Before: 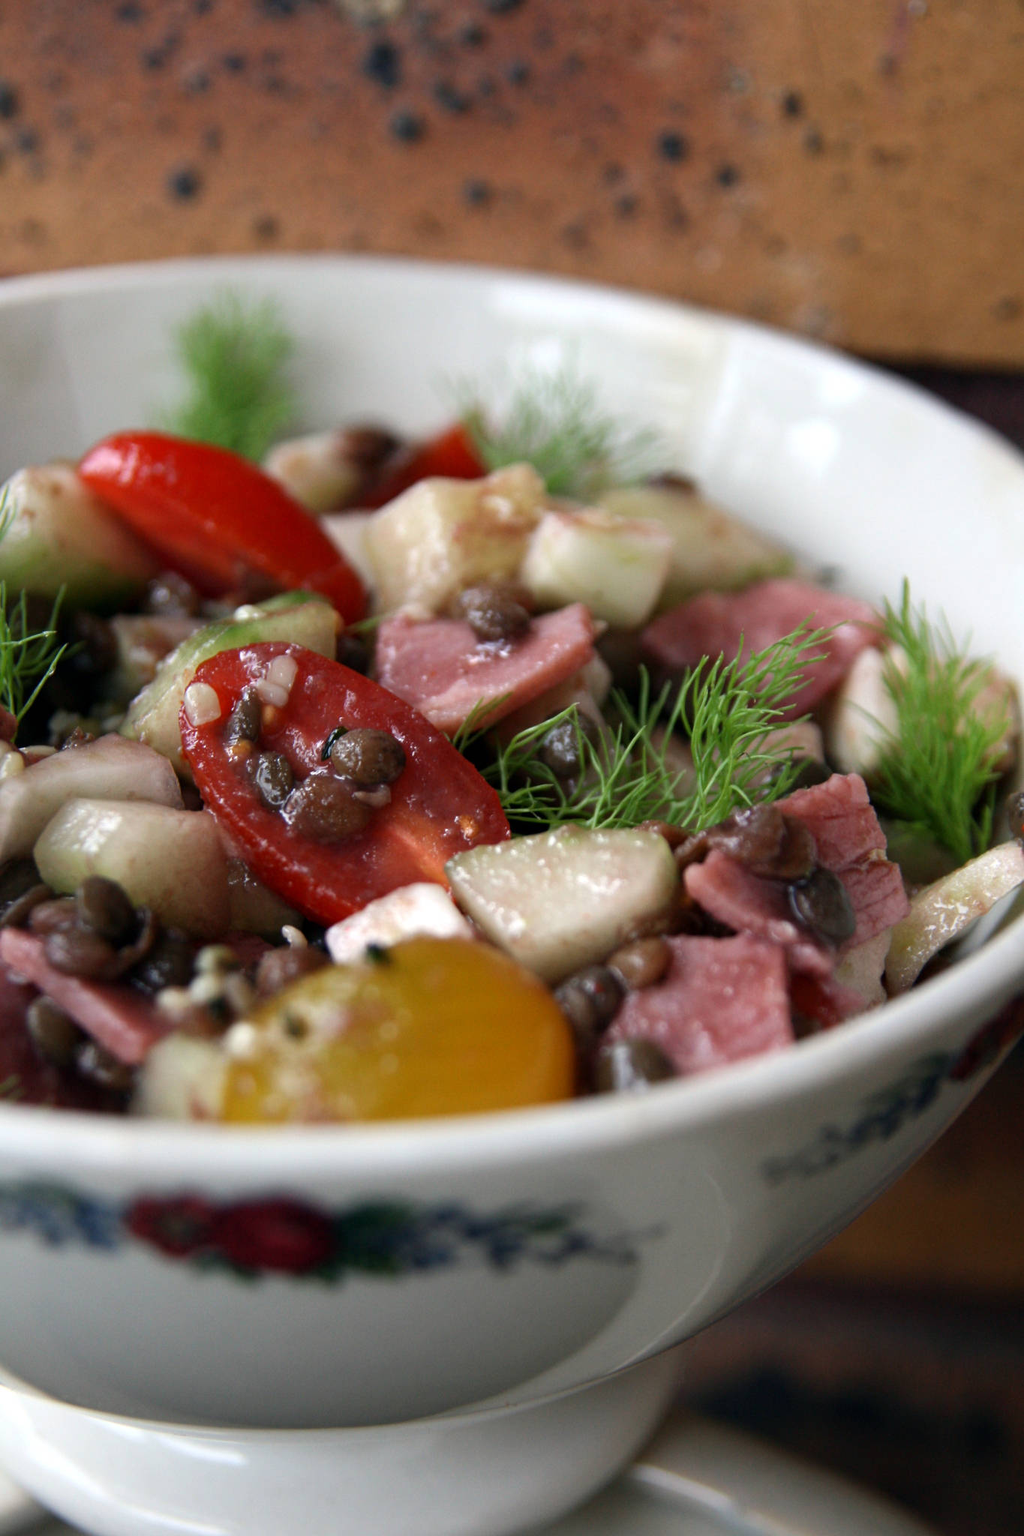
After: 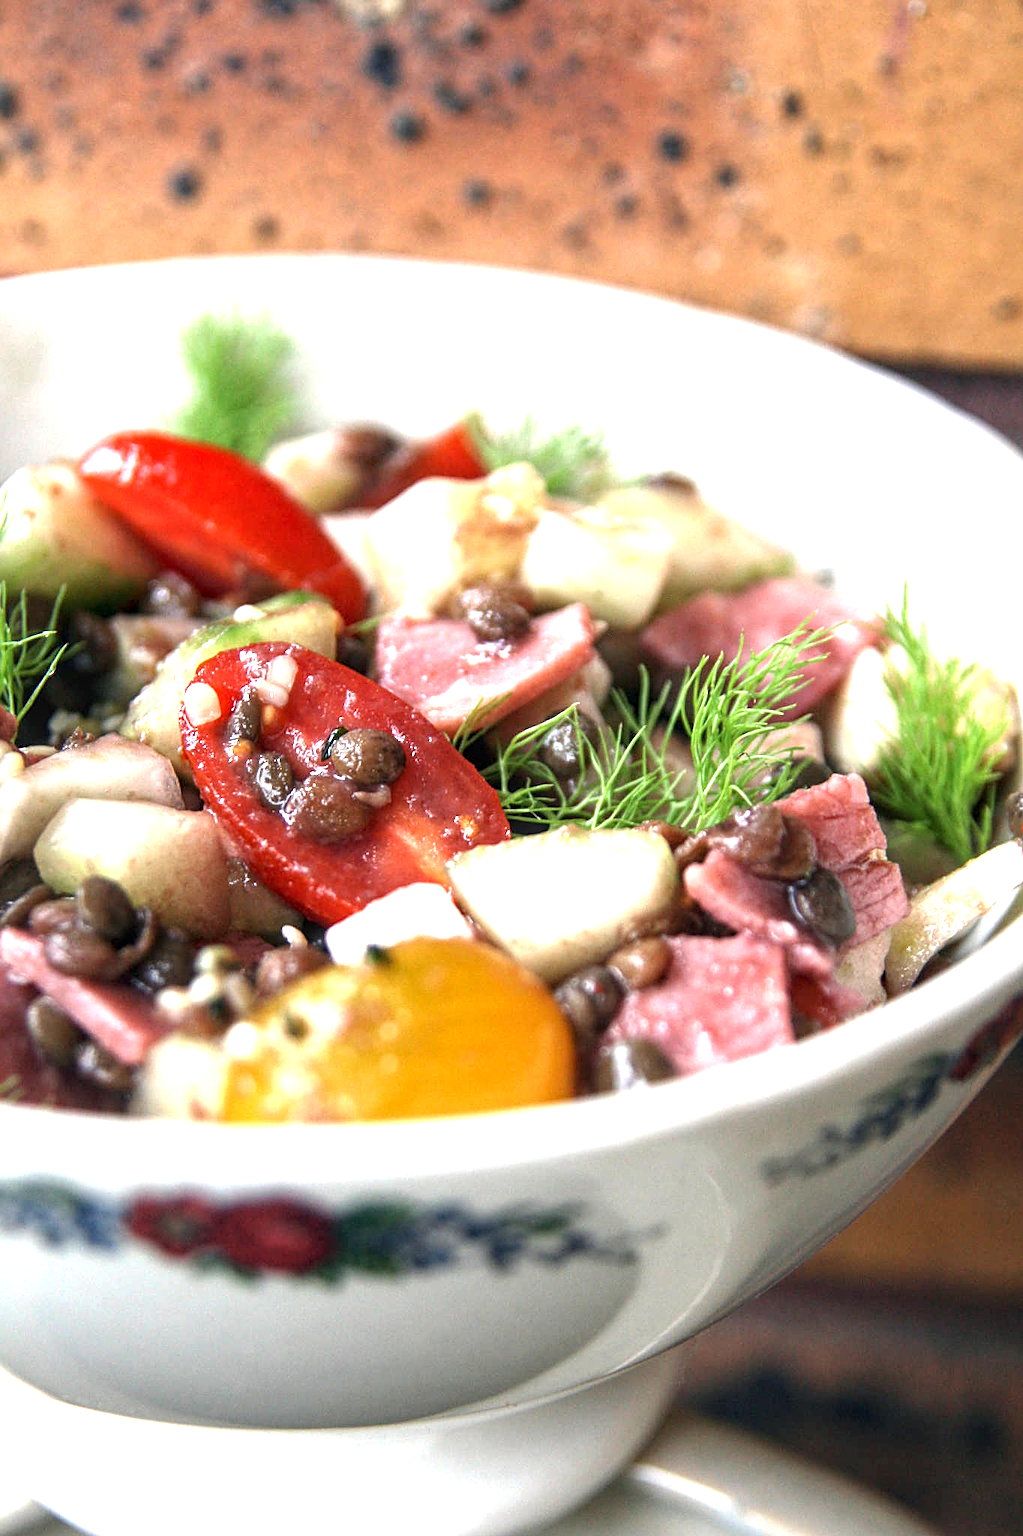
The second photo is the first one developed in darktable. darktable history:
local contrast: detail 130%
exposure: black level correction 0, exposure 1.579 EV, compensate highlight preservation false
sharpen: amount 0.498
